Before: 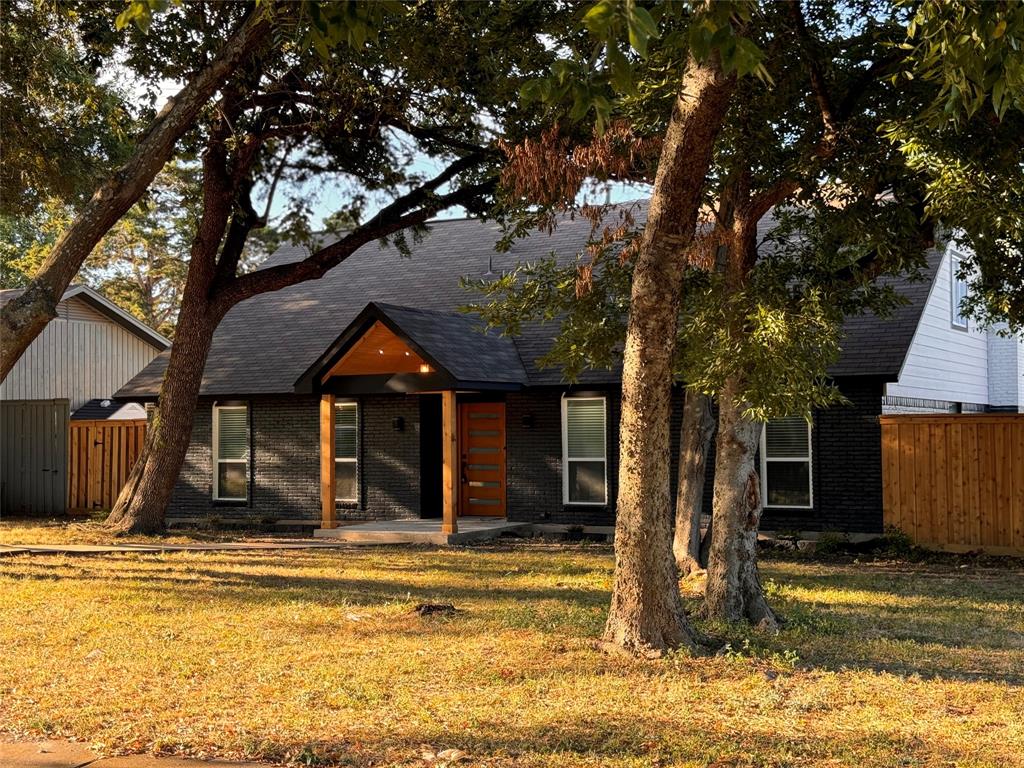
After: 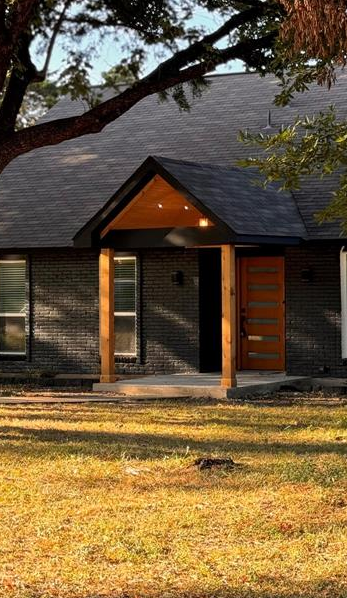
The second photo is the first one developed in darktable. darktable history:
crop and rotate: left 21.617%, top 19.02%, right 44.465%, bottom 3.001%
